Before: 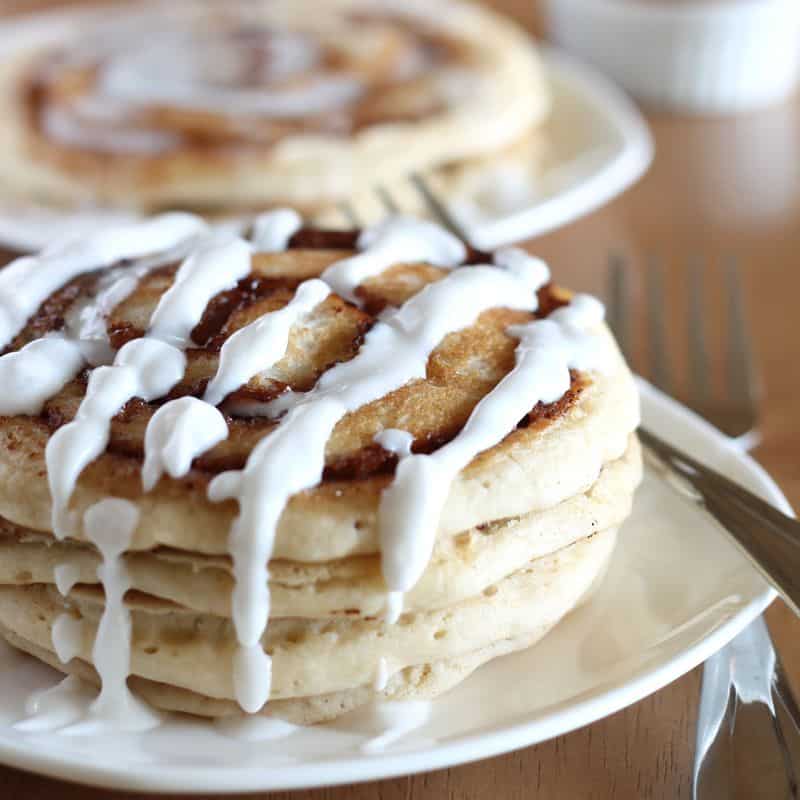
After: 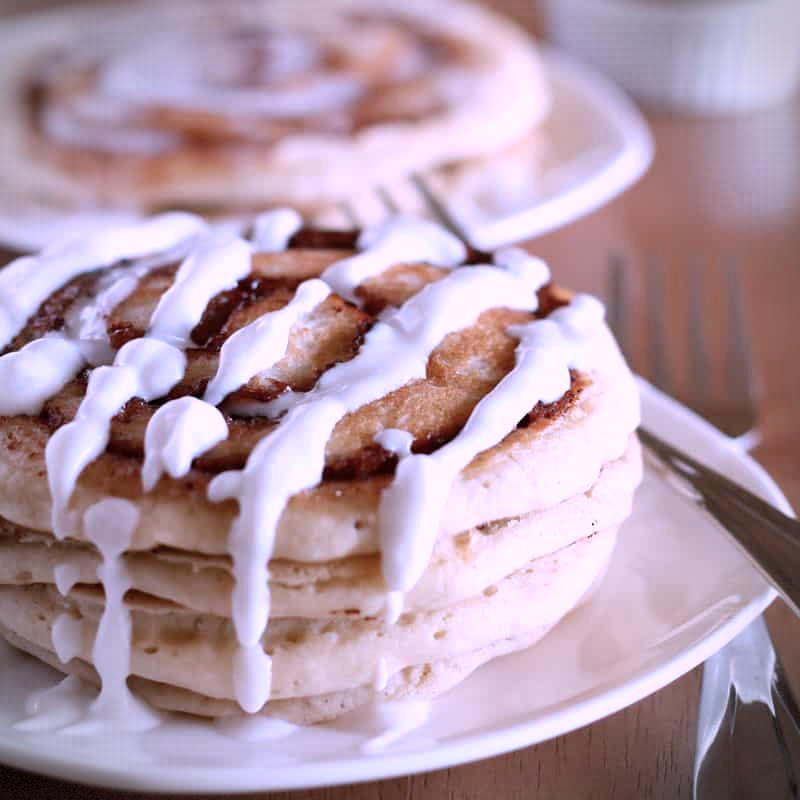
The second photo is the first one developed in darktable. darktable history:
vignetting: fall-off radius 59.74%, automatic ratio true, dithering 8-bit output
color correction: highlights a* 15.11, highlights b* -25.03
